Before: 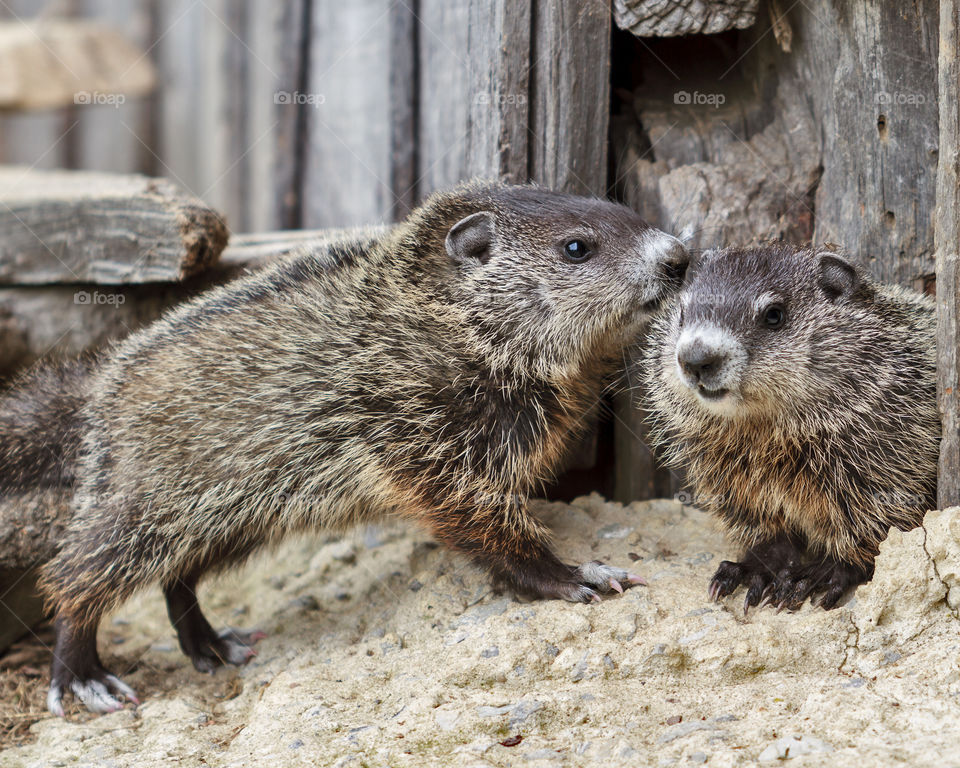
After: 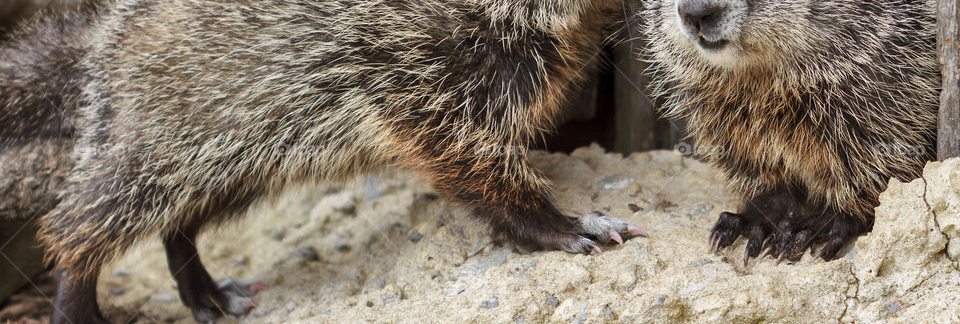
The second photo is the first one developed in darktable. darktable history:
crop: top 45.514%, bottom 12.227%
